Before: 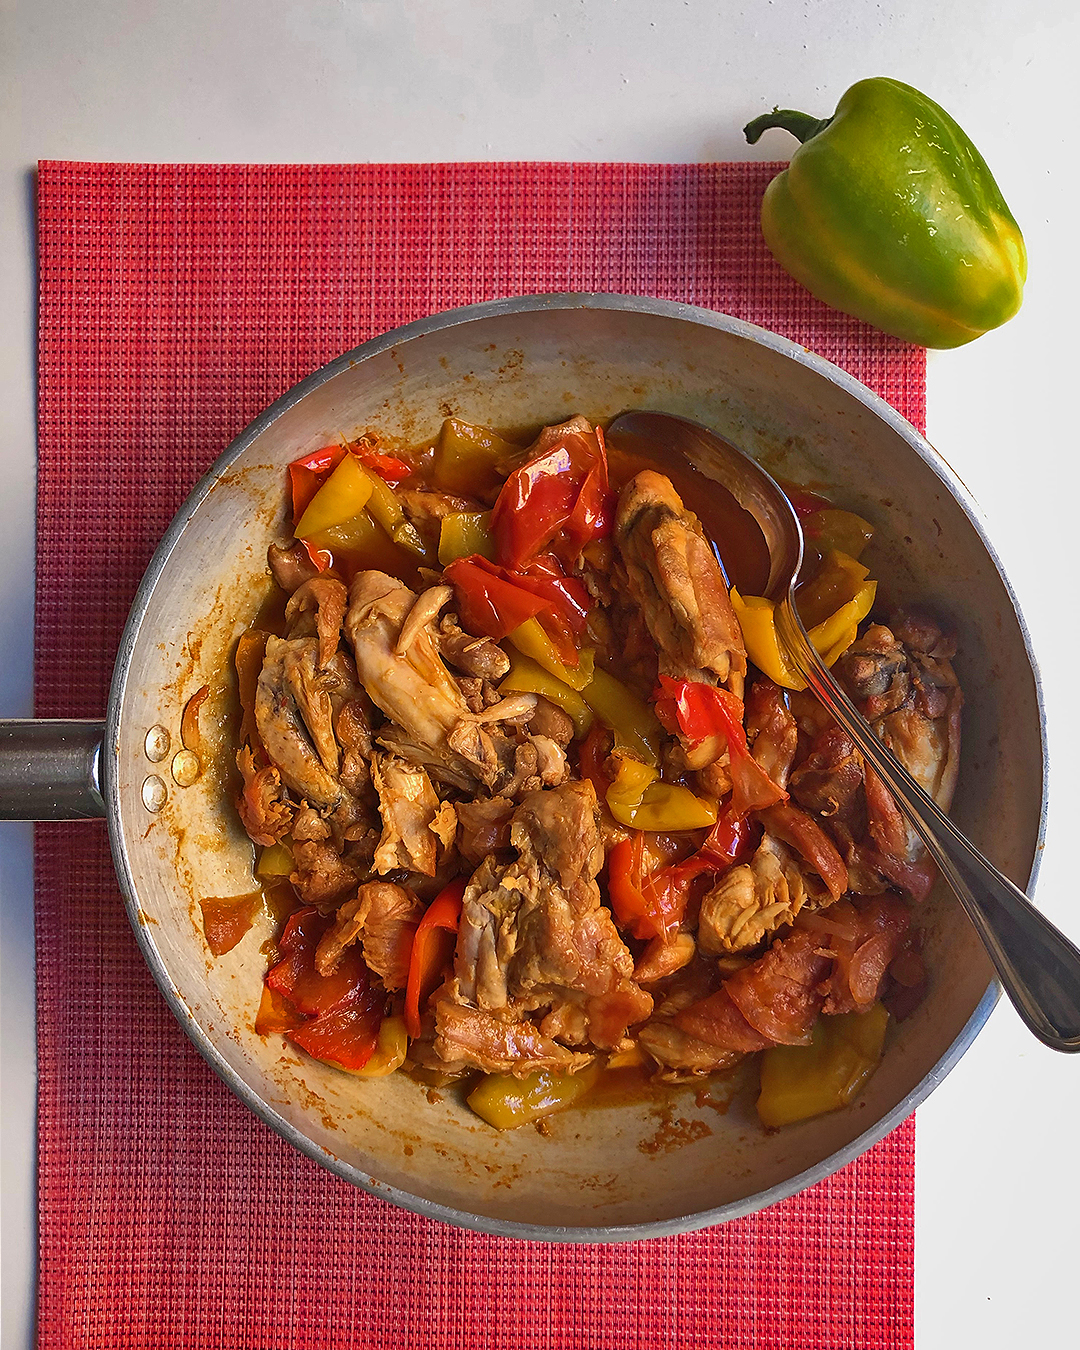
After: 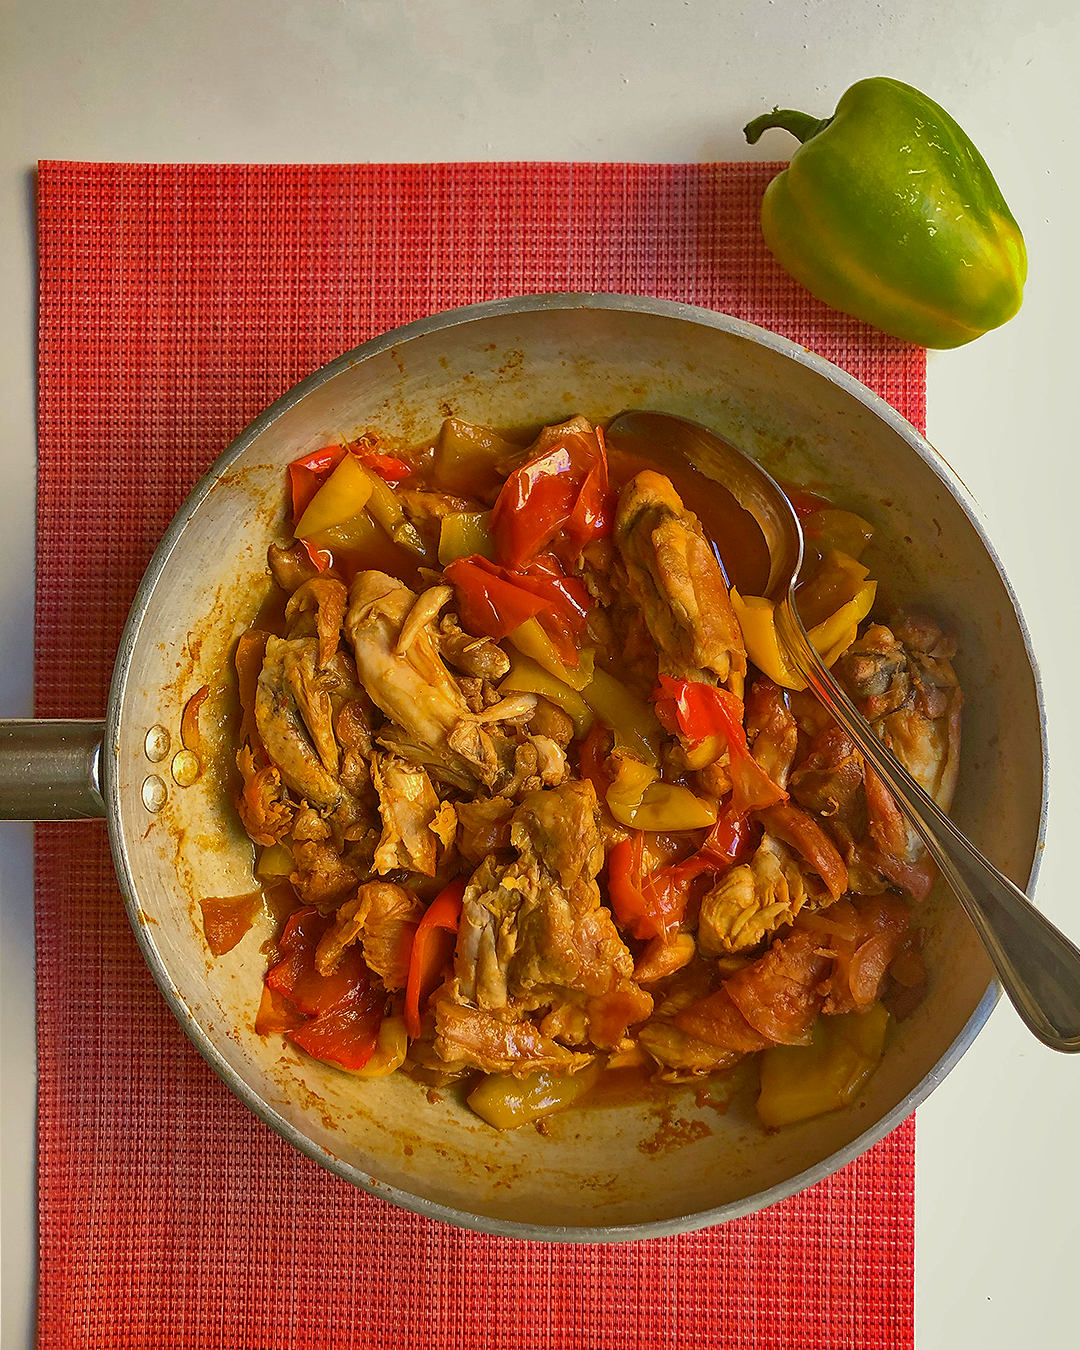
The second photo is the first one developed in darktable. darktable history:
white balance: red 0.982, blue 1.018
color correction: highlights a* -1.43, highlights b* 10.12, shadows a* 0.395, shadows b* 19.35
shadows and highlights: on, module defaults
